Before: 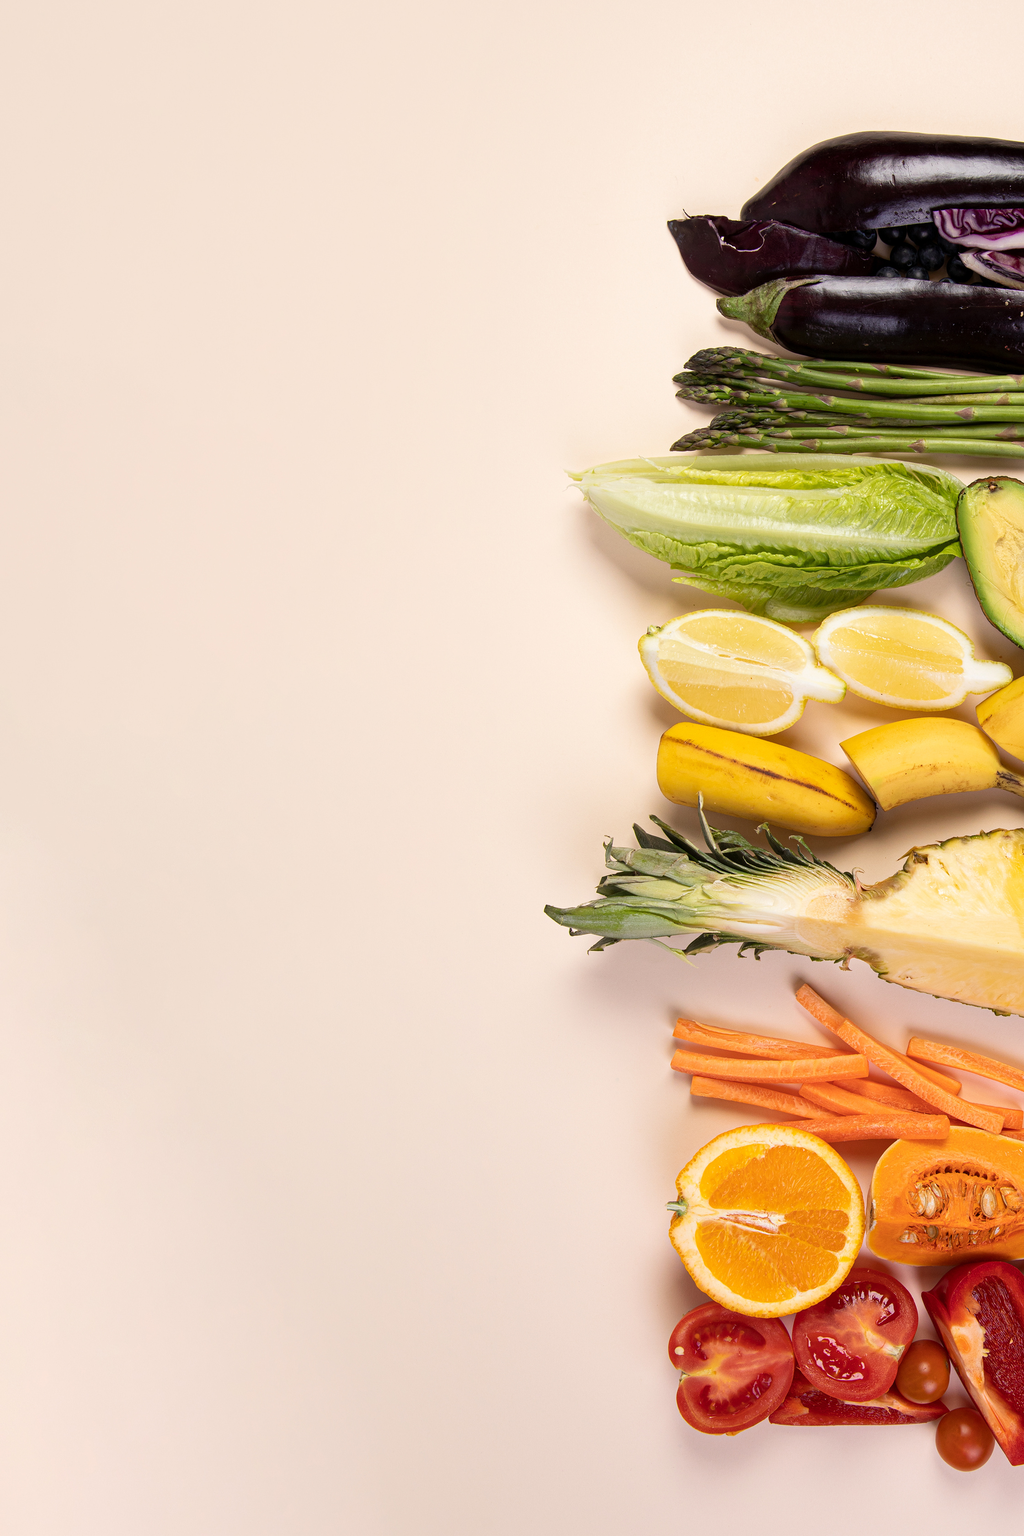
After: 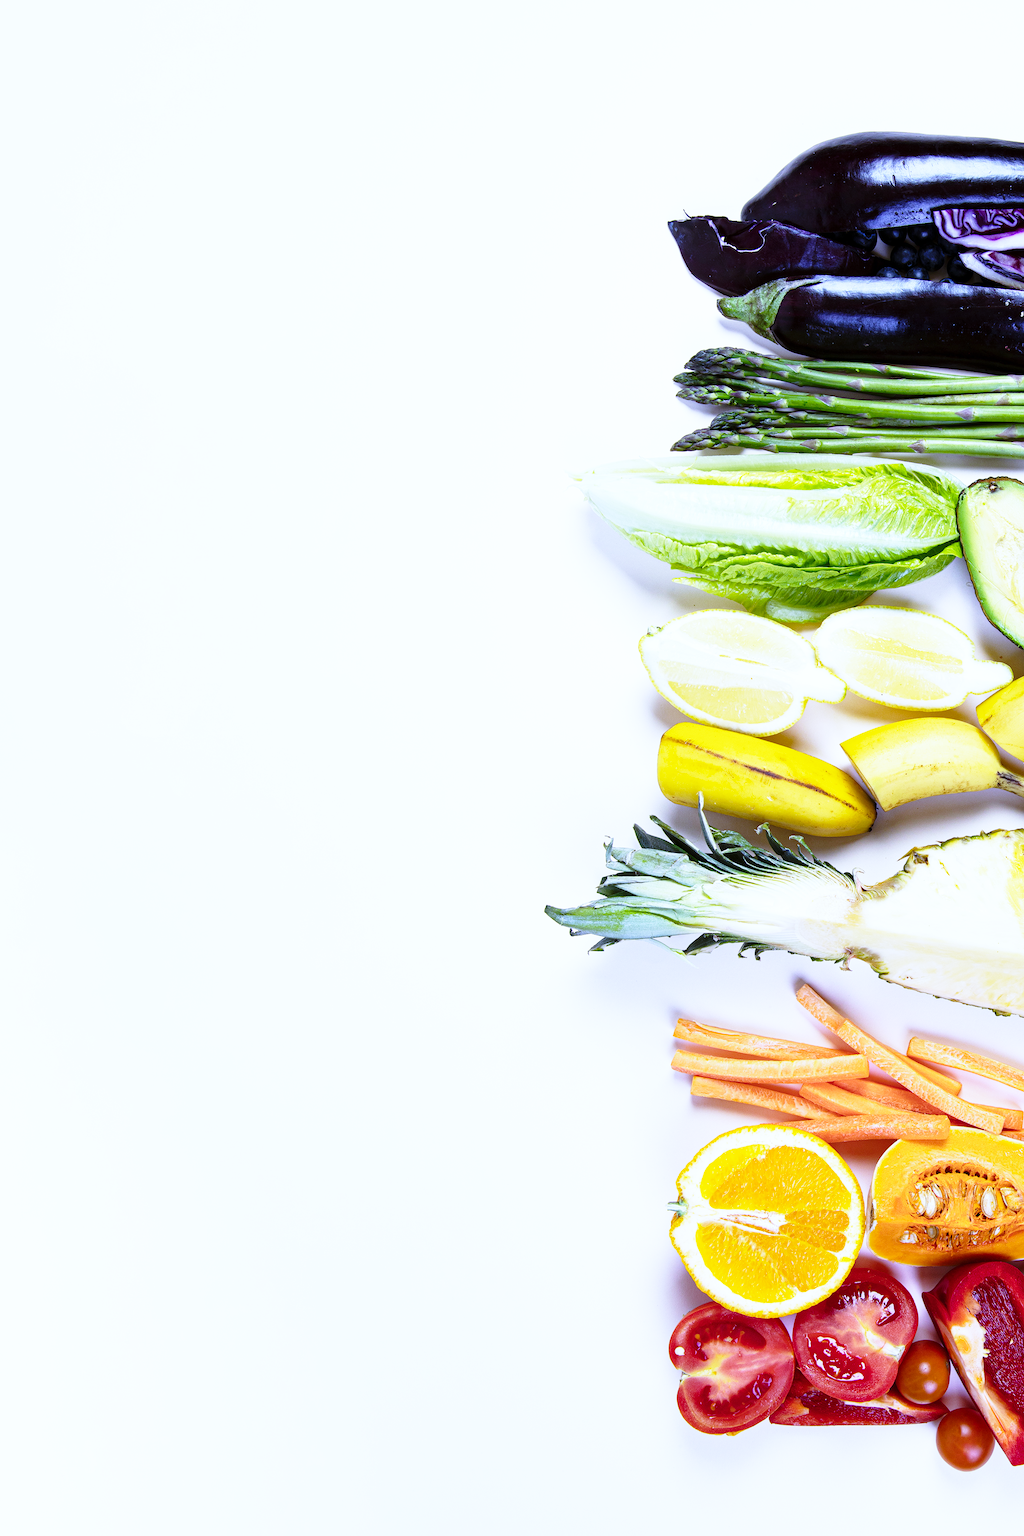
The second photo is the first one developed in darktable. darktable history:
base curve: curves: ch0 [(0, 0) (0.026, 0.03) (0.109, 0.232) (0.351, 0.748) (0.669, 0.968) (1, 1)], preserve colors none
white balance: red 0.766, blue 1.537
tone equalizer: on, module defaults
